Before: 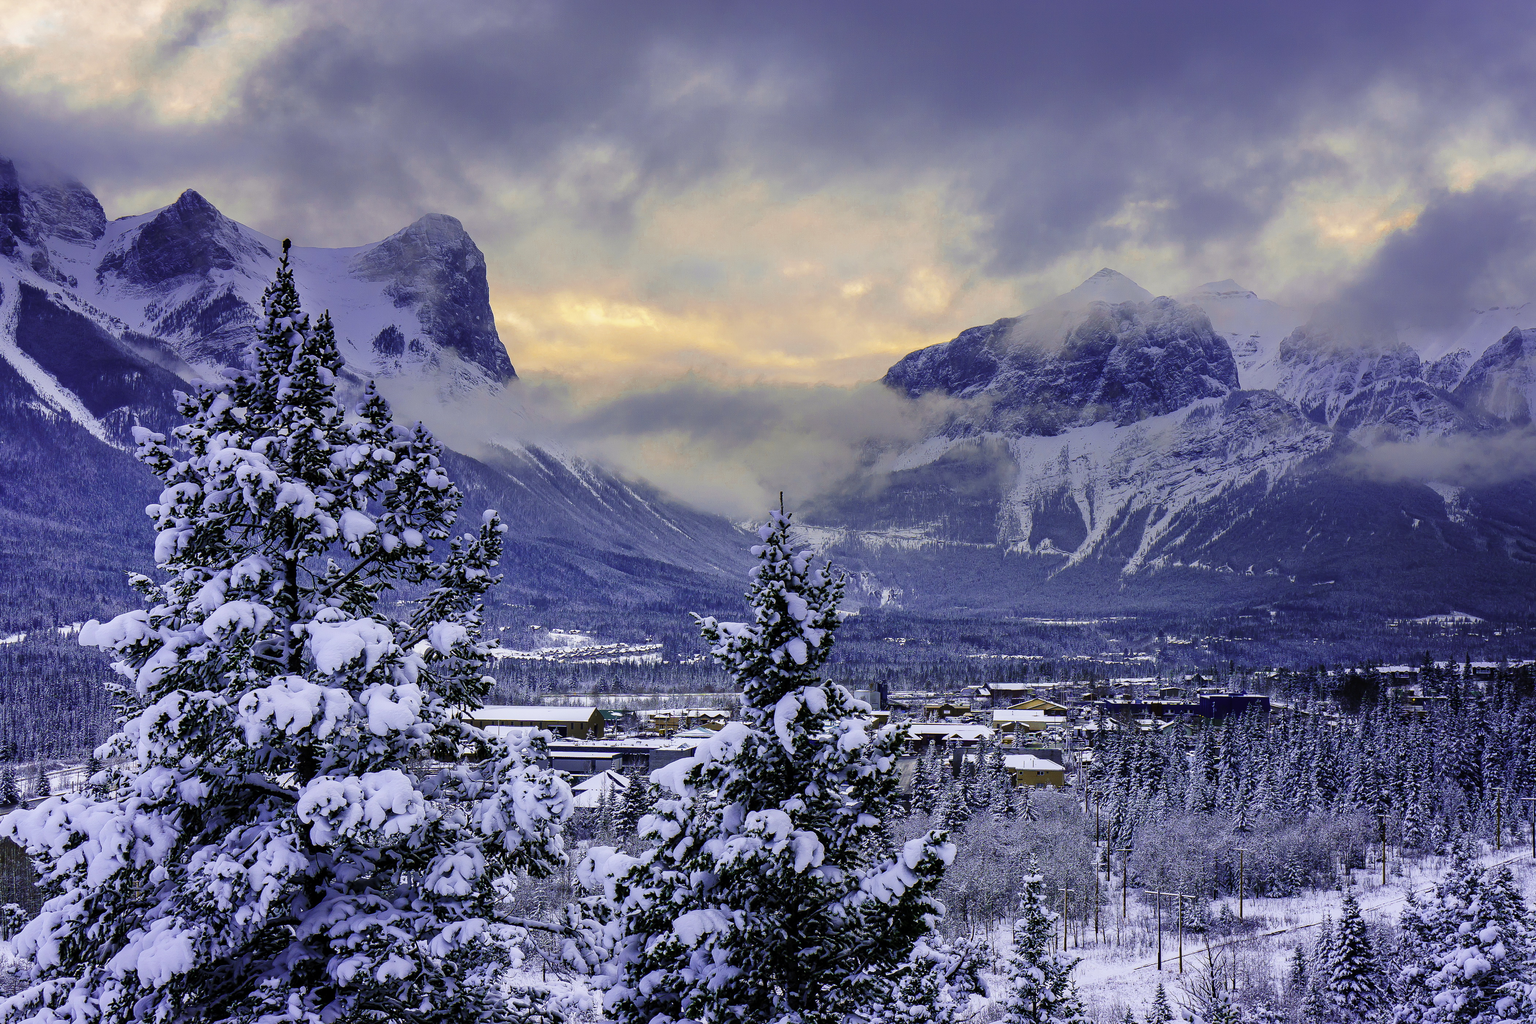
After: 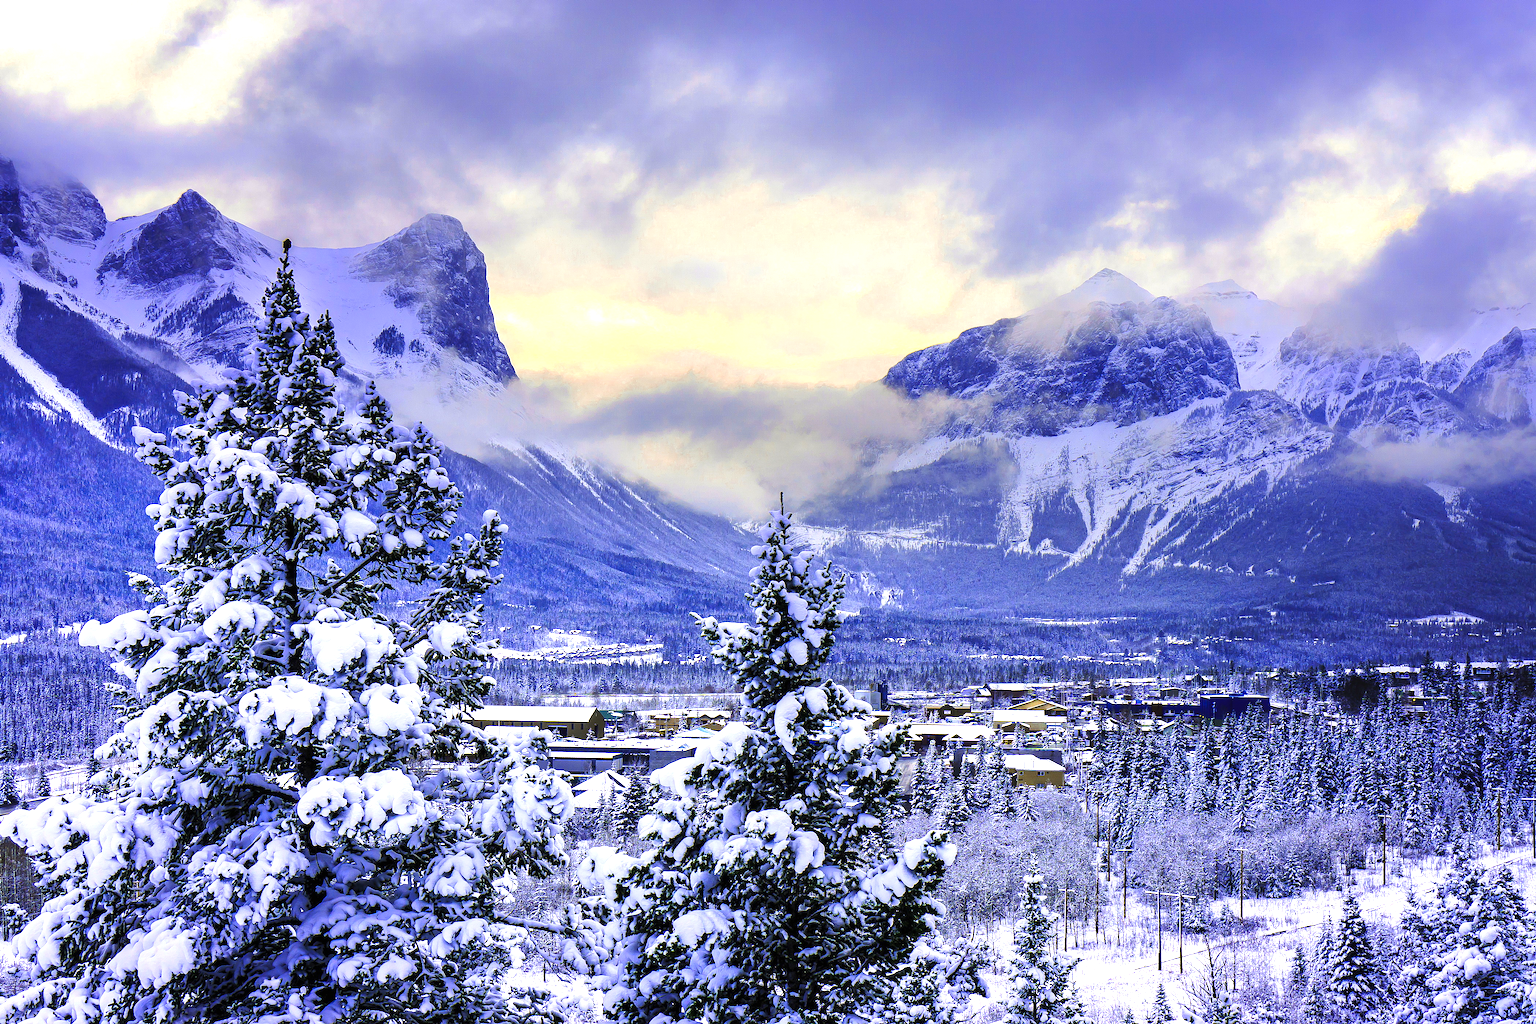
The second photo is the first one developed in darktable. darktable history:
exposure: black level correction 0, exposure 1 EV, compensate highlight preservation false
color zones: curves: ch1 [(0.25, 0.5) (0.747, 0.71)]
